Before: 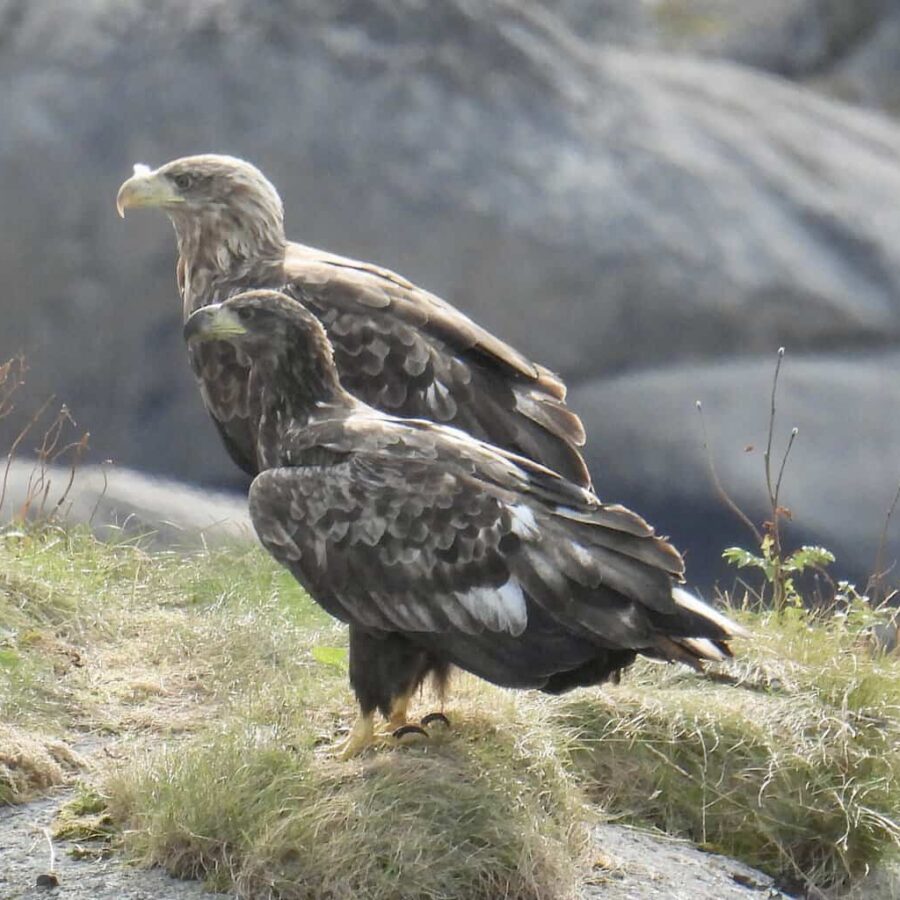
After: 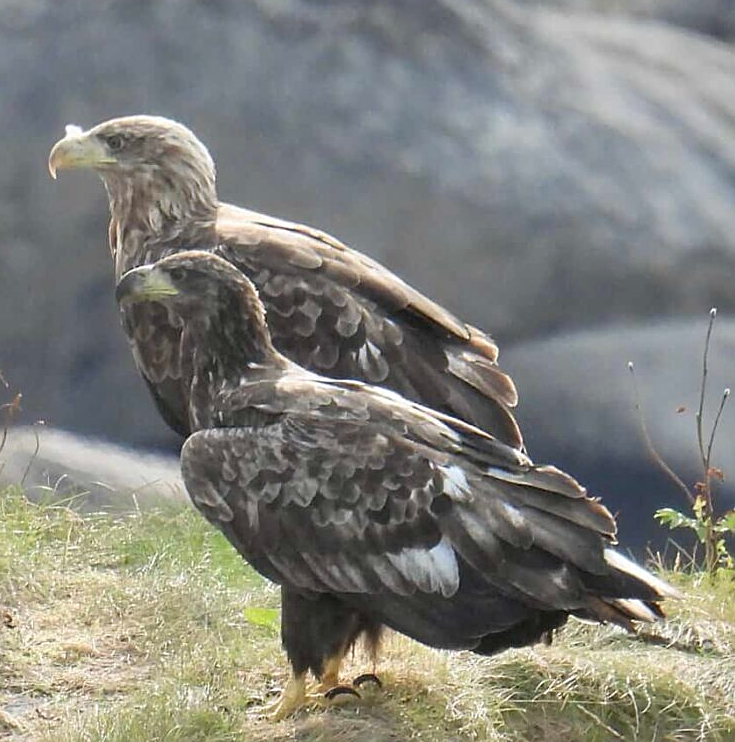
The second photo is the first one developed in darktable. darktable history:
crop and rotate: left 7.666%, top 4.43%, right 10.584%, bottom 13.114%
sharpen: on, module defaults
